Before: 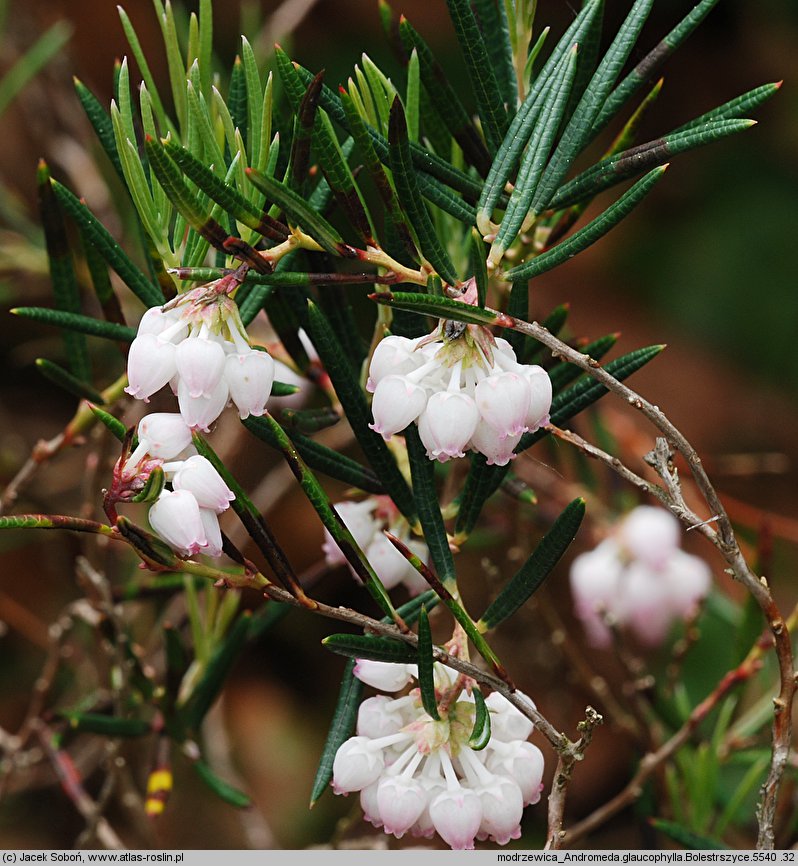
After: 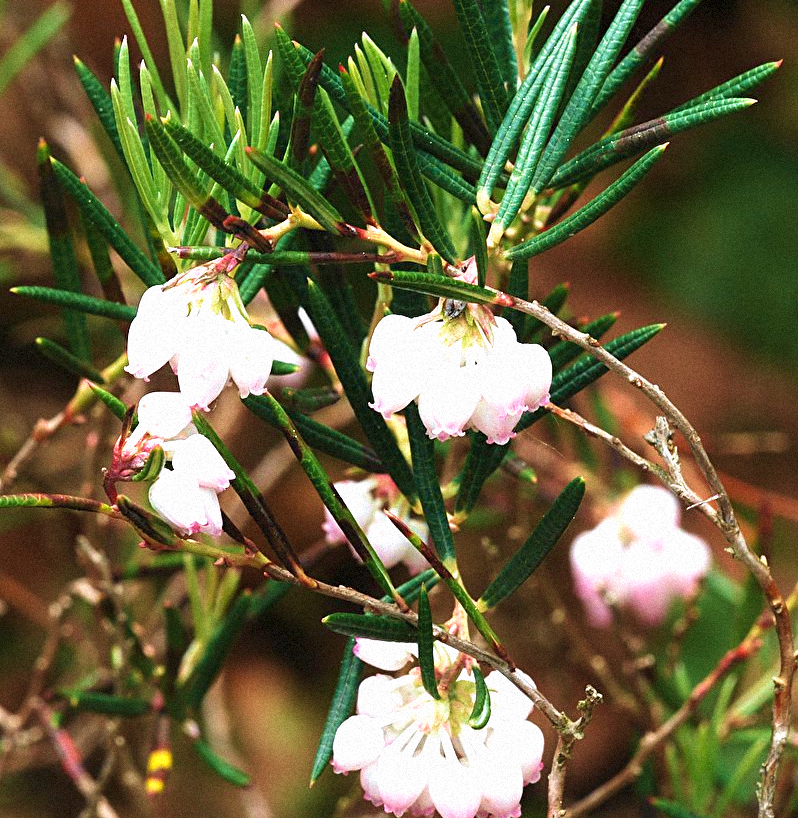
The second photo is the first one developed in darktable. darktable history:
exposure: exposure 0.999 EV, compensate highlight preservation false
grain: mid-tones bias 0%
white balance: red 0.988, blue 1.017
velvia: strength 50%
crop and rotate: top 2.479%, bottom 3.018%
